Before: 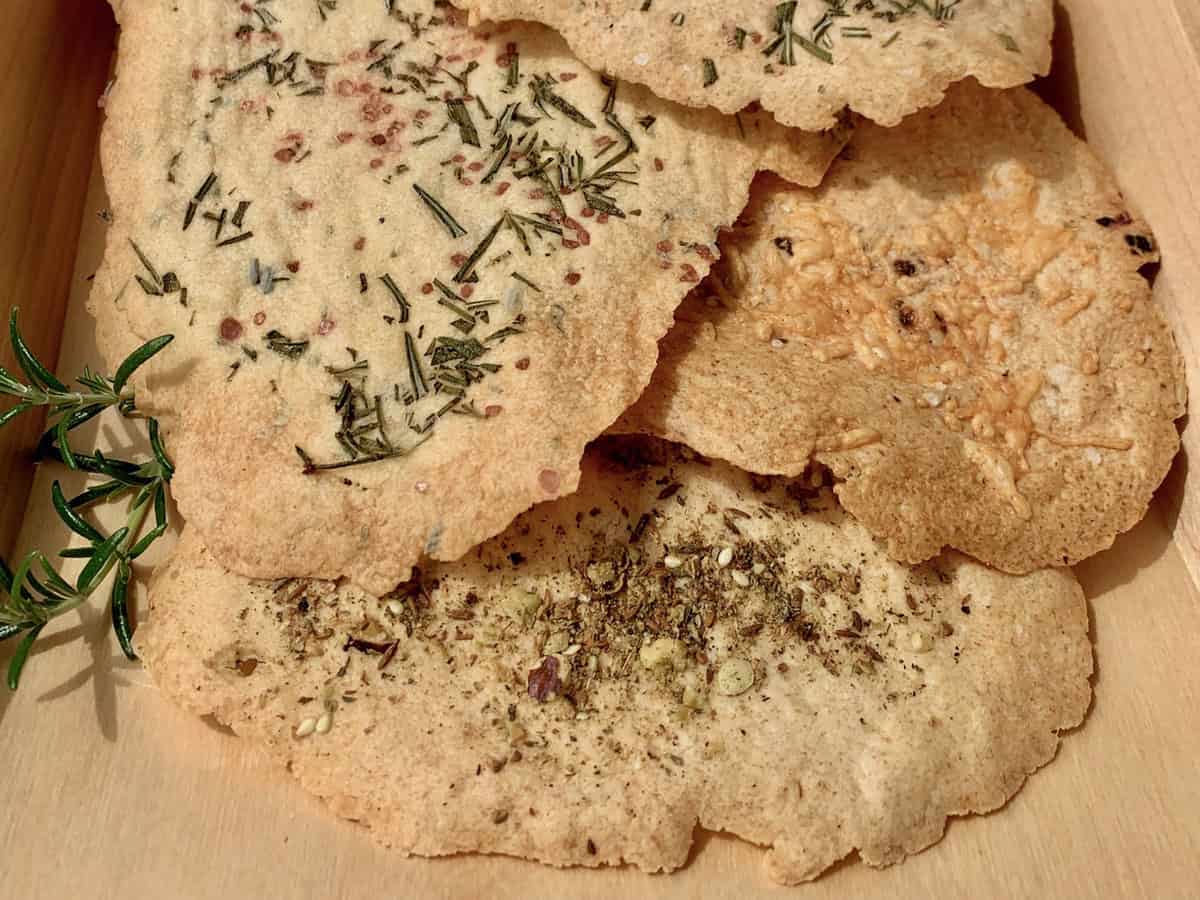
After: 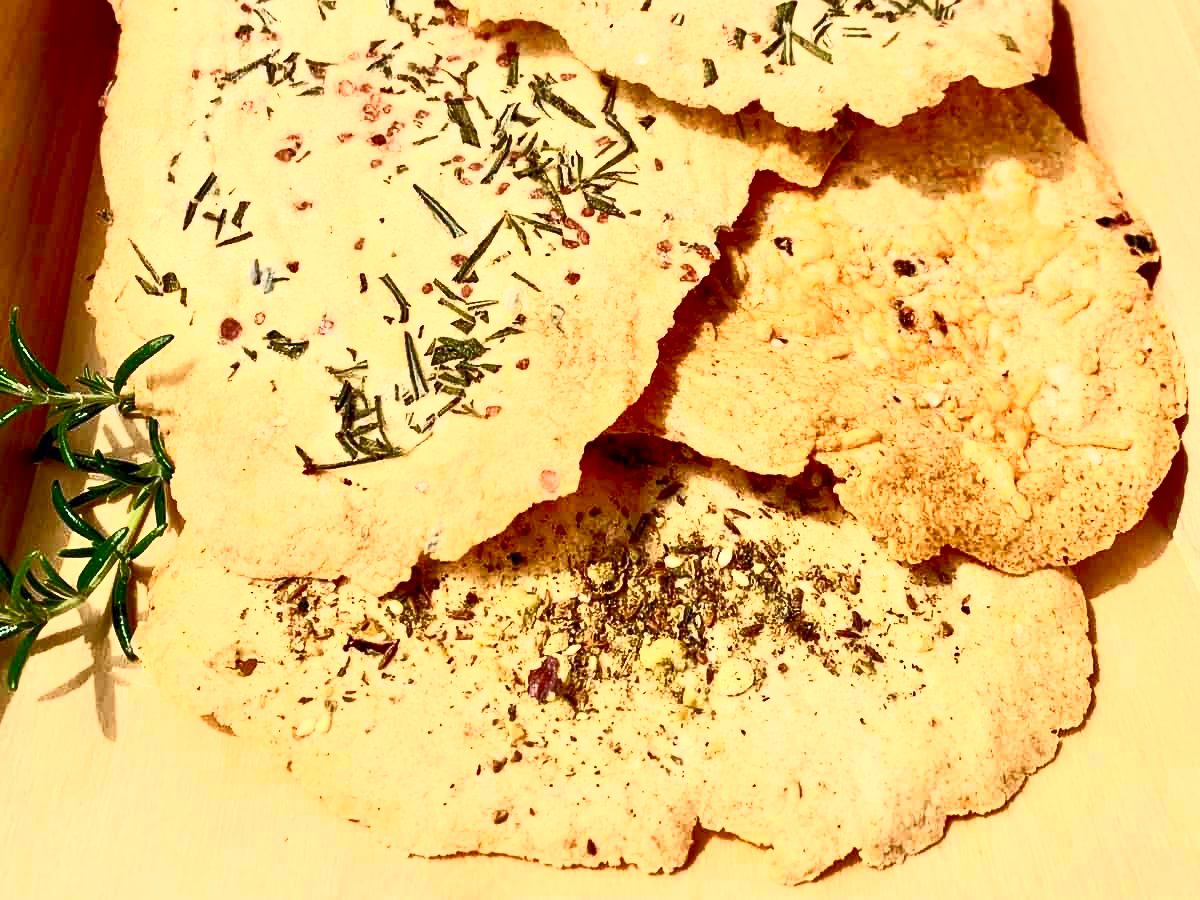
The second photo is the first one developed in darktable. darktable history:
contrast brightness saturation: contrast 0.822, brightness 0.6, saturation 0.604
